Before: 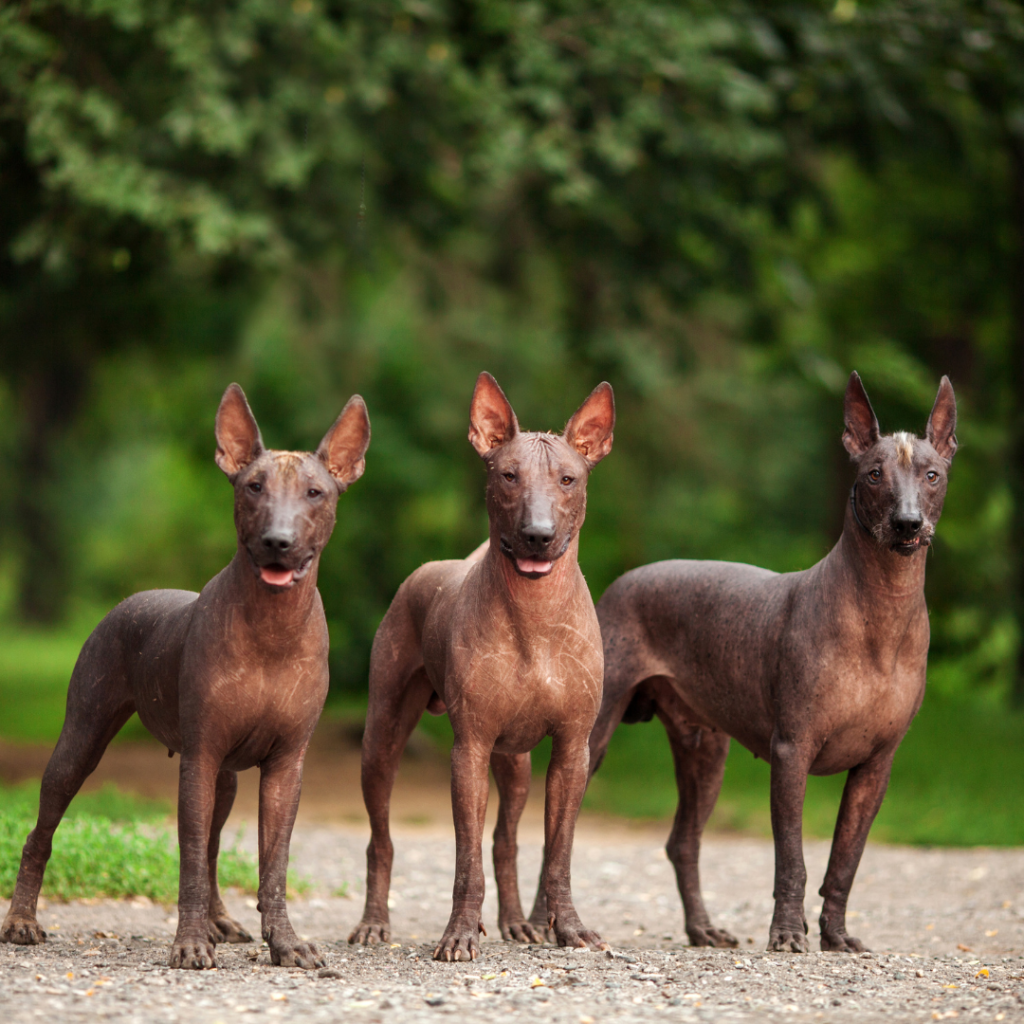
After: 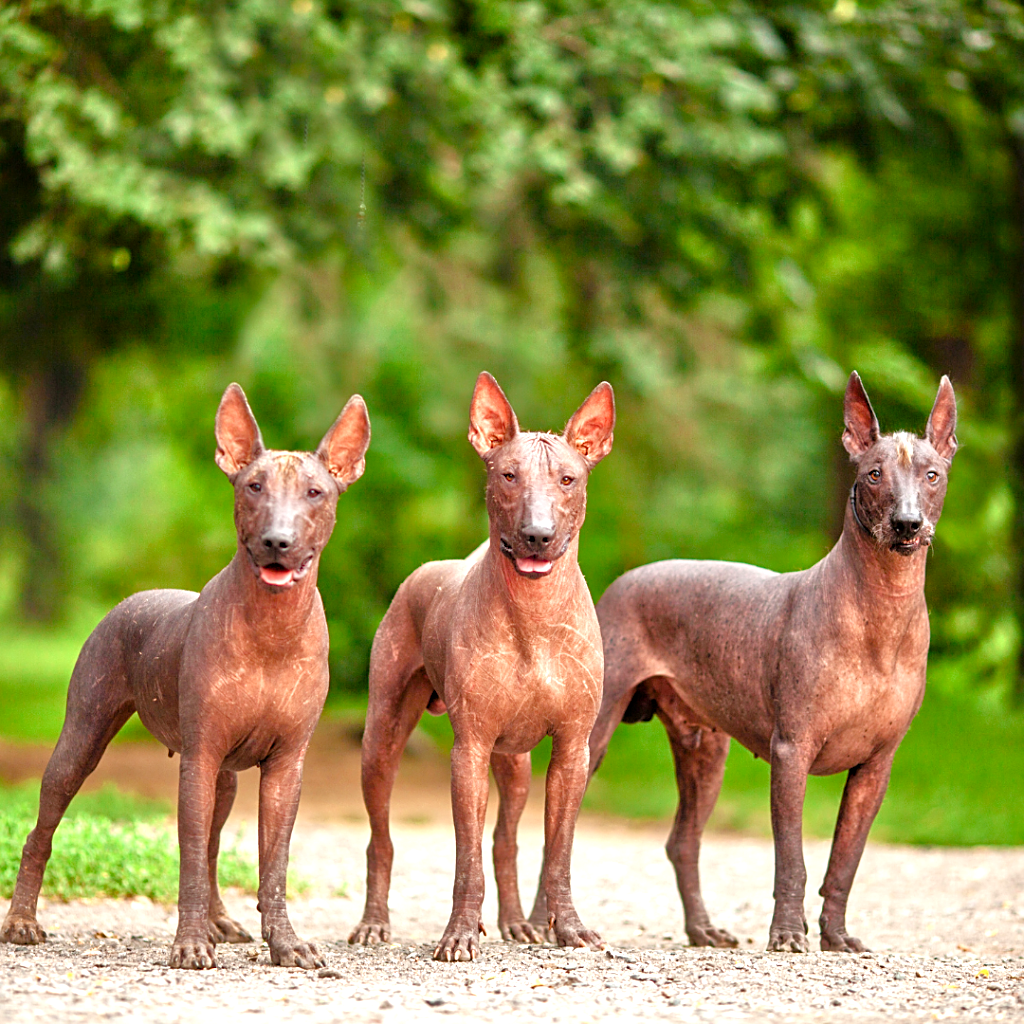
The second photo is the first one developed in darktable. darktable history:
color balance rgb: perceptual saturation grading › global saturation 20%, perceptual saturation grading › highlights -25%, perceptual saturation grading › shadows 50%
tone equalizer: -7 EV 0.15 EV, -6 EV 0.6 EV, -5 EV 1.15 EV, -4 EV 1.33 EV, -3 EV 1.15 EV, -2 EV 0.6 EV, -1 EV 0.15 EV, mask exposure compensation -0.5 EV
sharpen: on, module defaults
exposure: exposure 0.781 EV, compensate highlight preservation false
